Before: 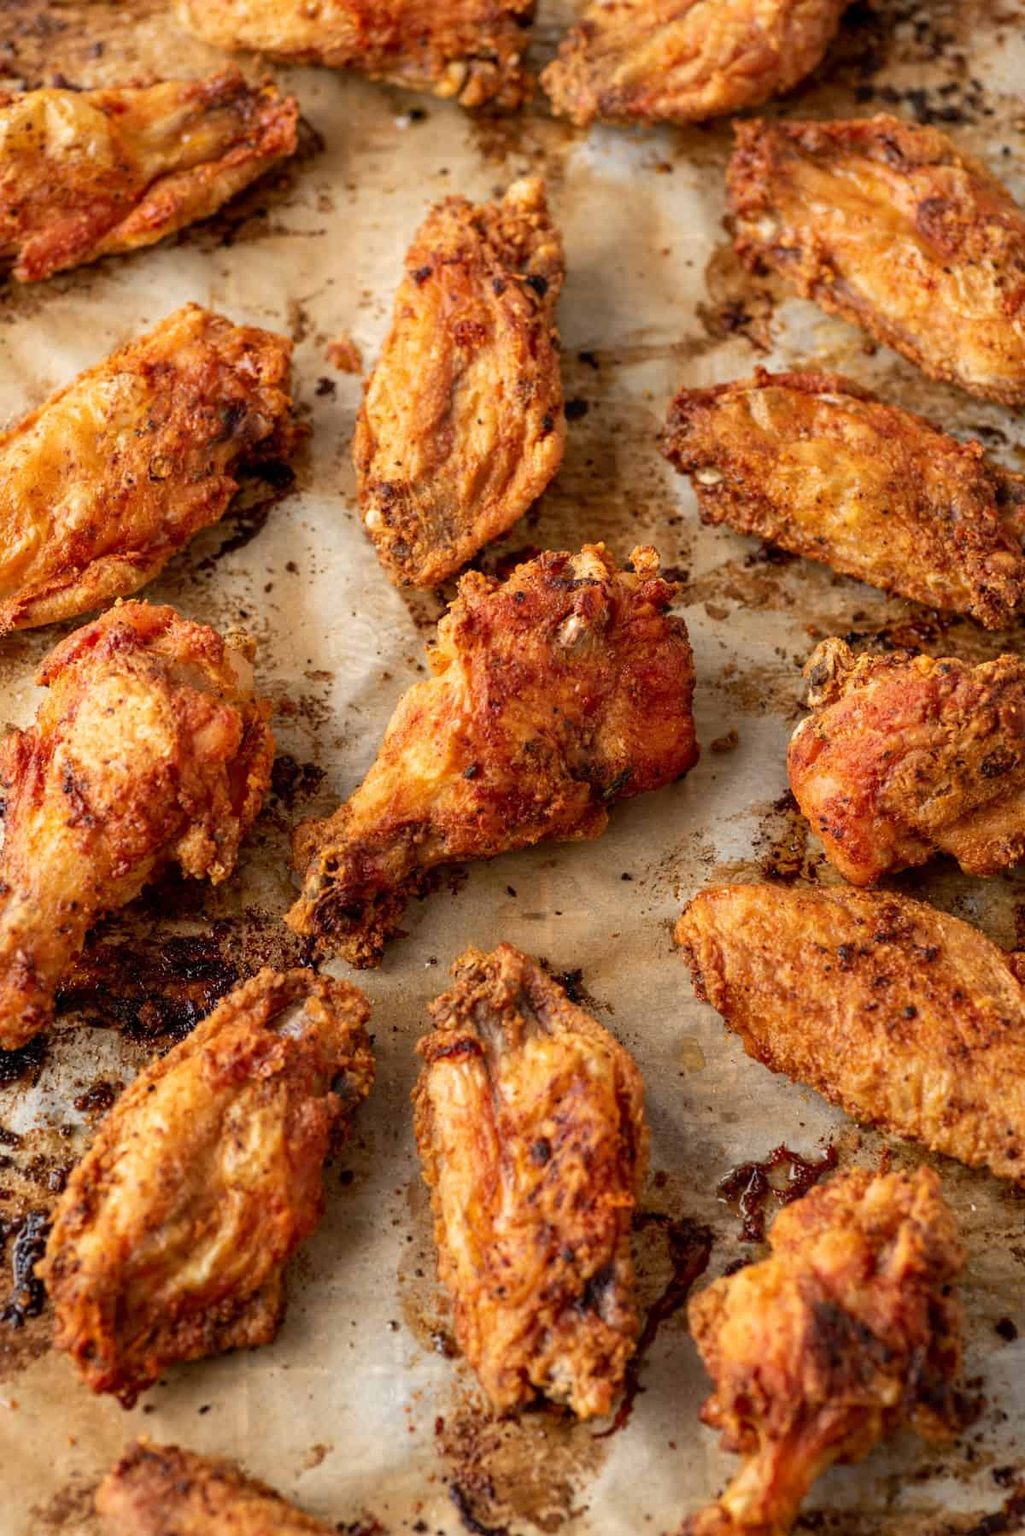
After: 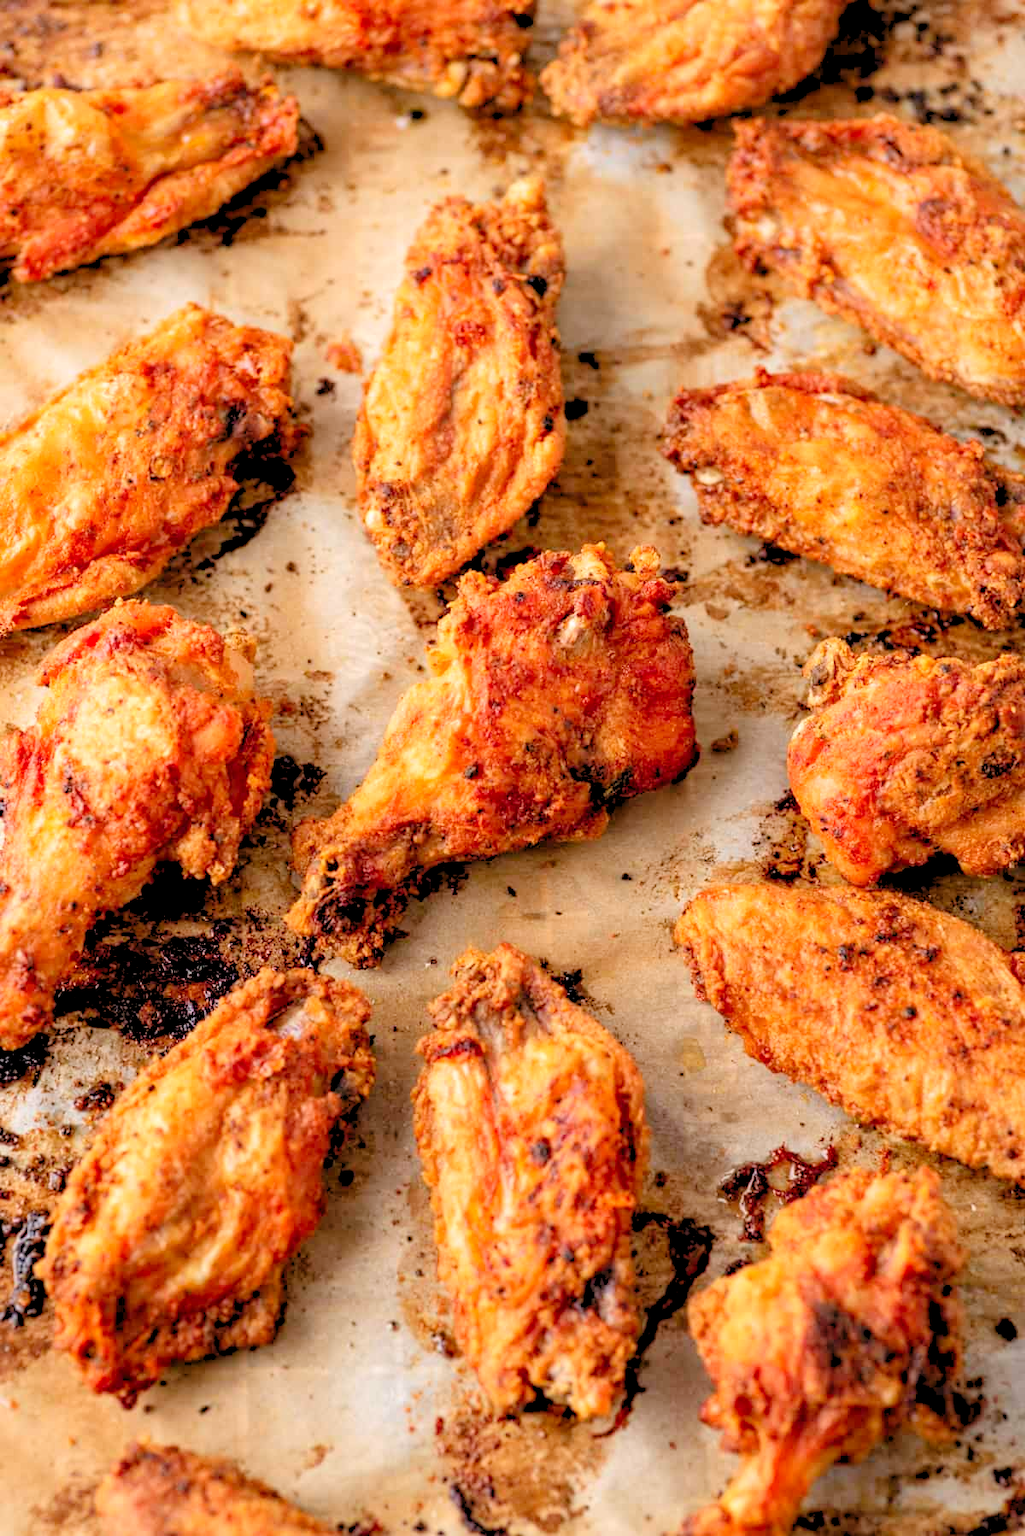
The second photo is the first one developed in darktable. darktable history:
levels: levels [0.093, 0.434, 0.988]
white balance: red 1.009, blue 1.027
